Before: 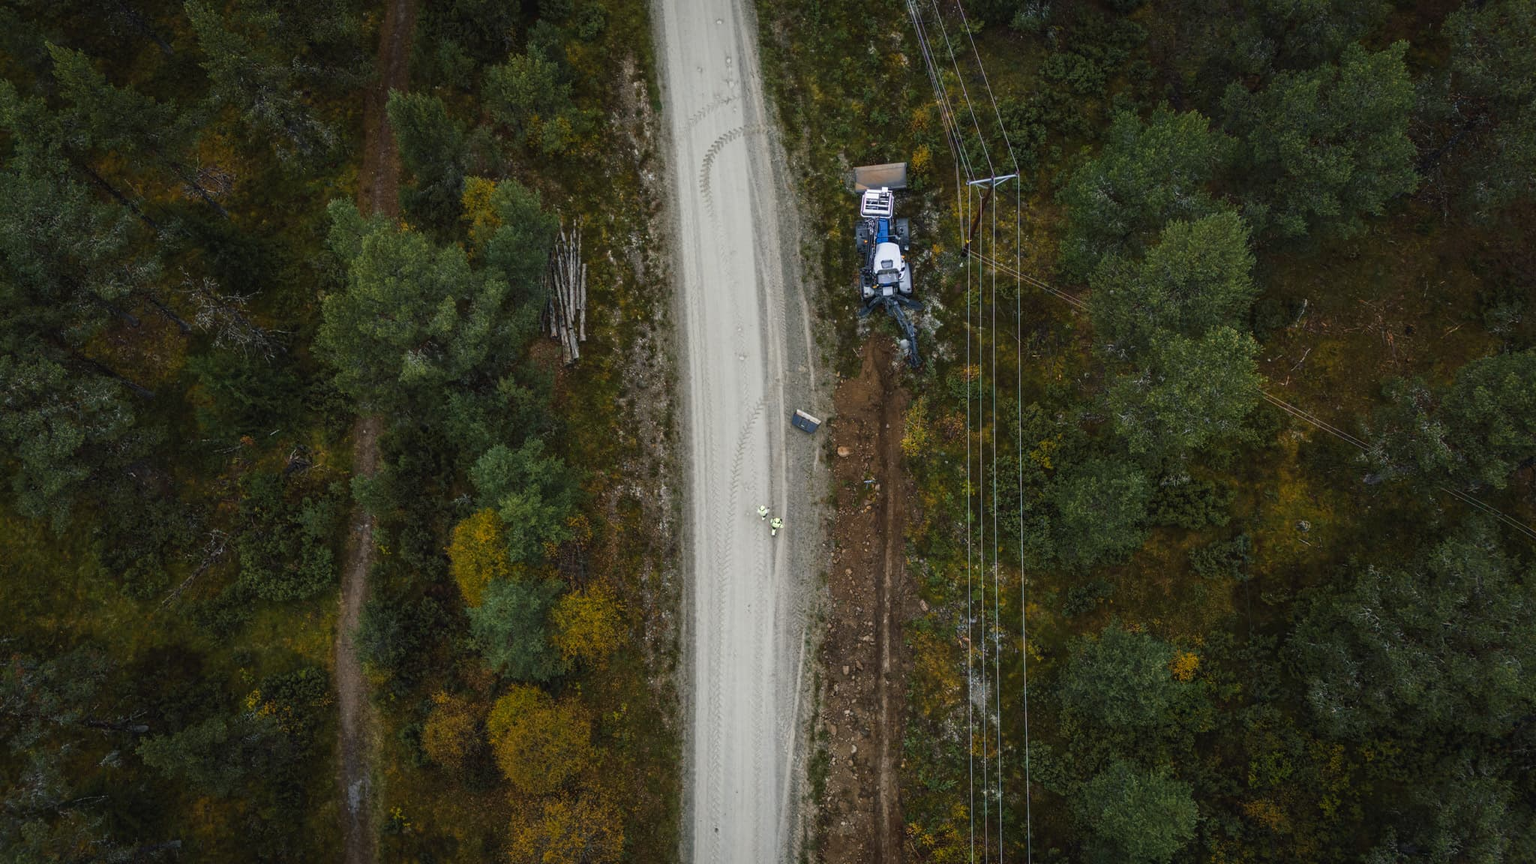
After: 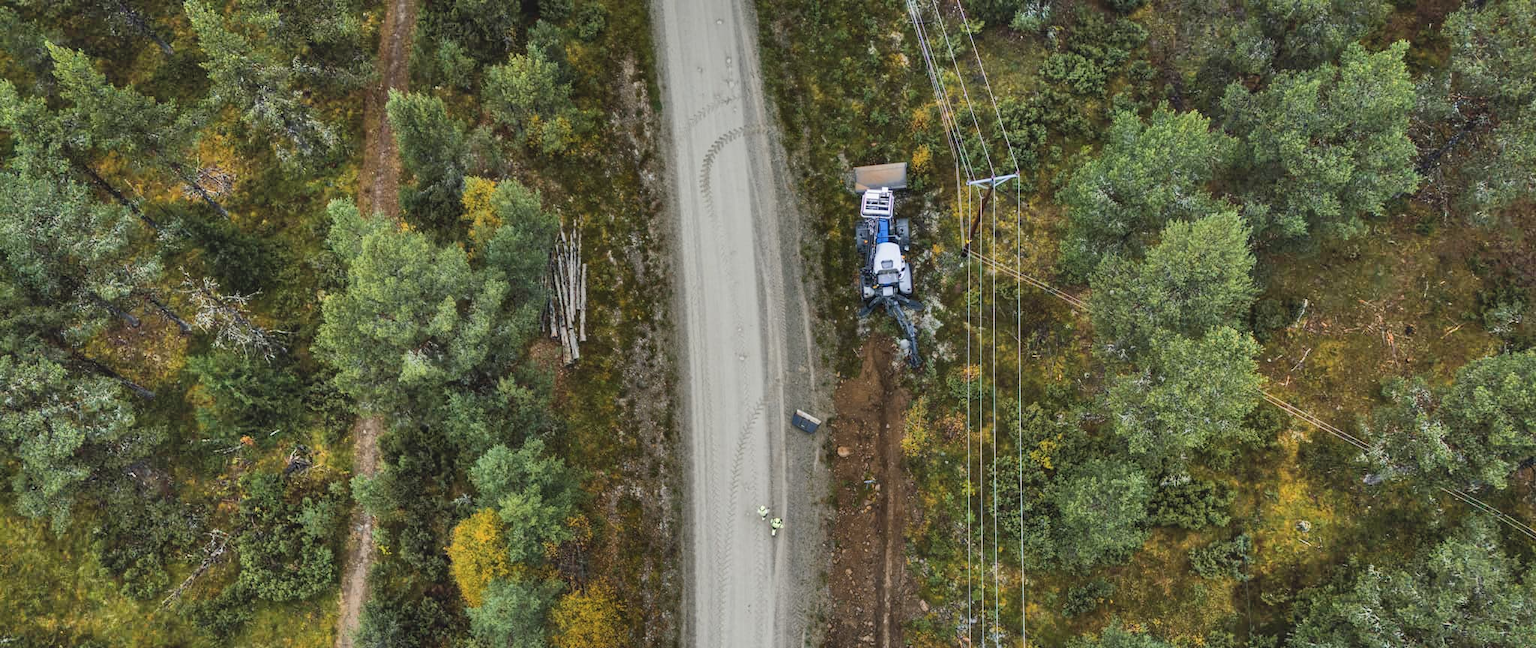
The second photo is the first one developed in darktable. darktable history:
shadows and highlights: shadows 75, highlights -60.85, soften with gaussian
tone equalizer: -7 EV 0.18 EV, -6 EV 0.12 EV, -5 EV 0.08 EV, -4 EV 0.04 EV, -2 EV -0.02 EV, -1 EV -0.04 EV, +0 EV -0.06 EV, luminance estimator HSV value / RGB max
crop: bottom 24.967%
